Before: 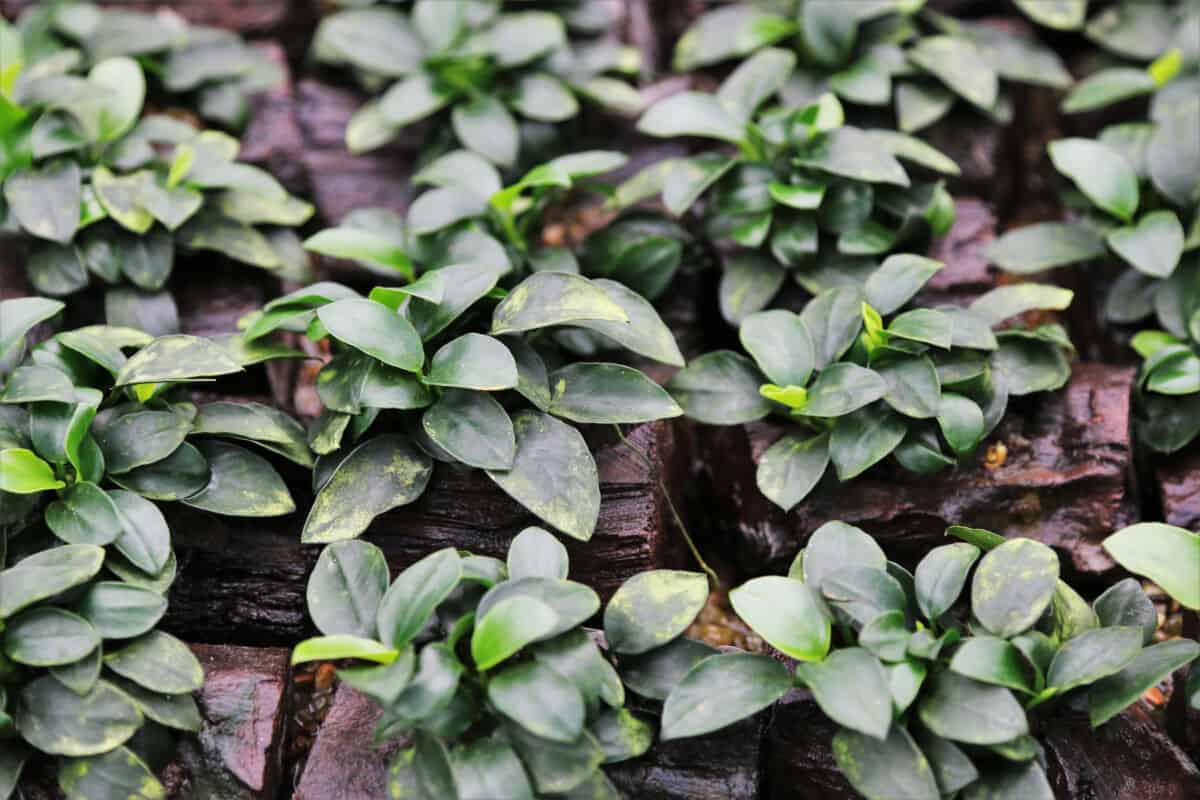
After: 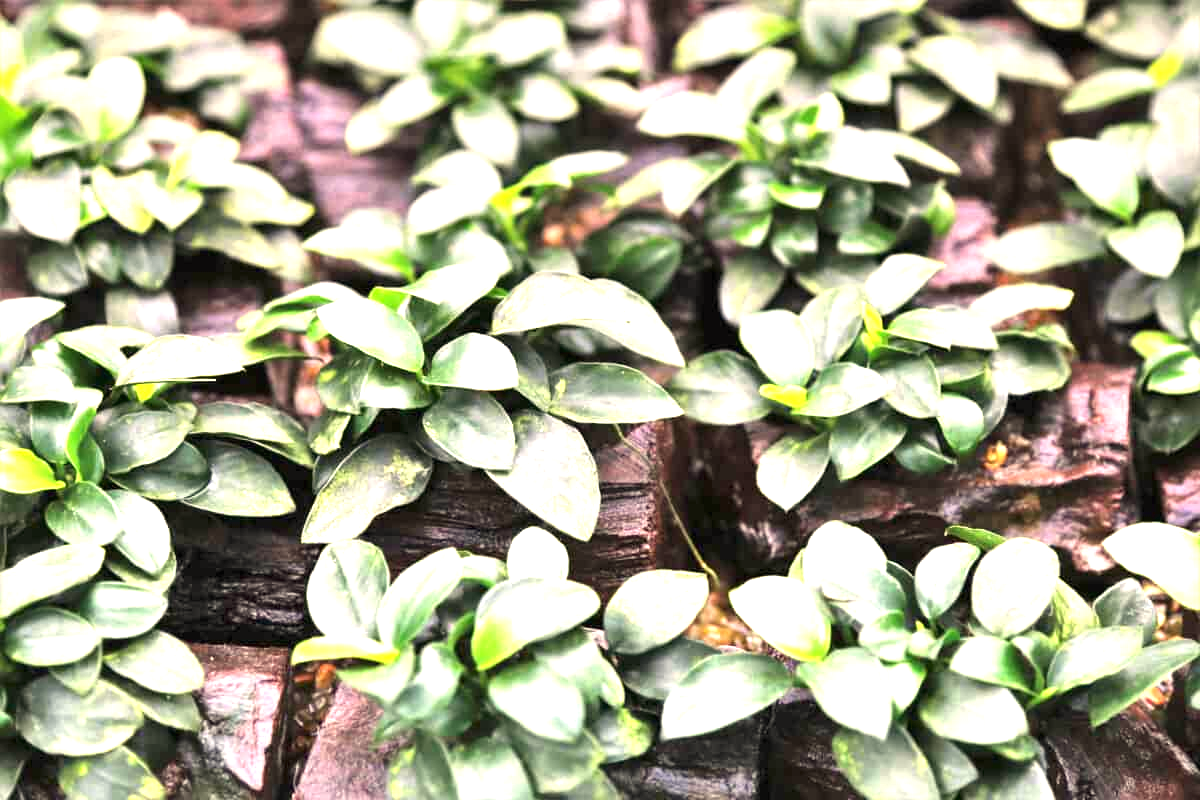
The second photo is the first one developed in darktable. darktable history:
white balance: red 1.029, blue 0.92
graduated density: density 0.38 EV, hardness 21%, rotation -6.11°, saturation 32%
exposure: black level correction 0, exposure 1.625 EV, compensate exposure bias true, compensate highlight preservation false
